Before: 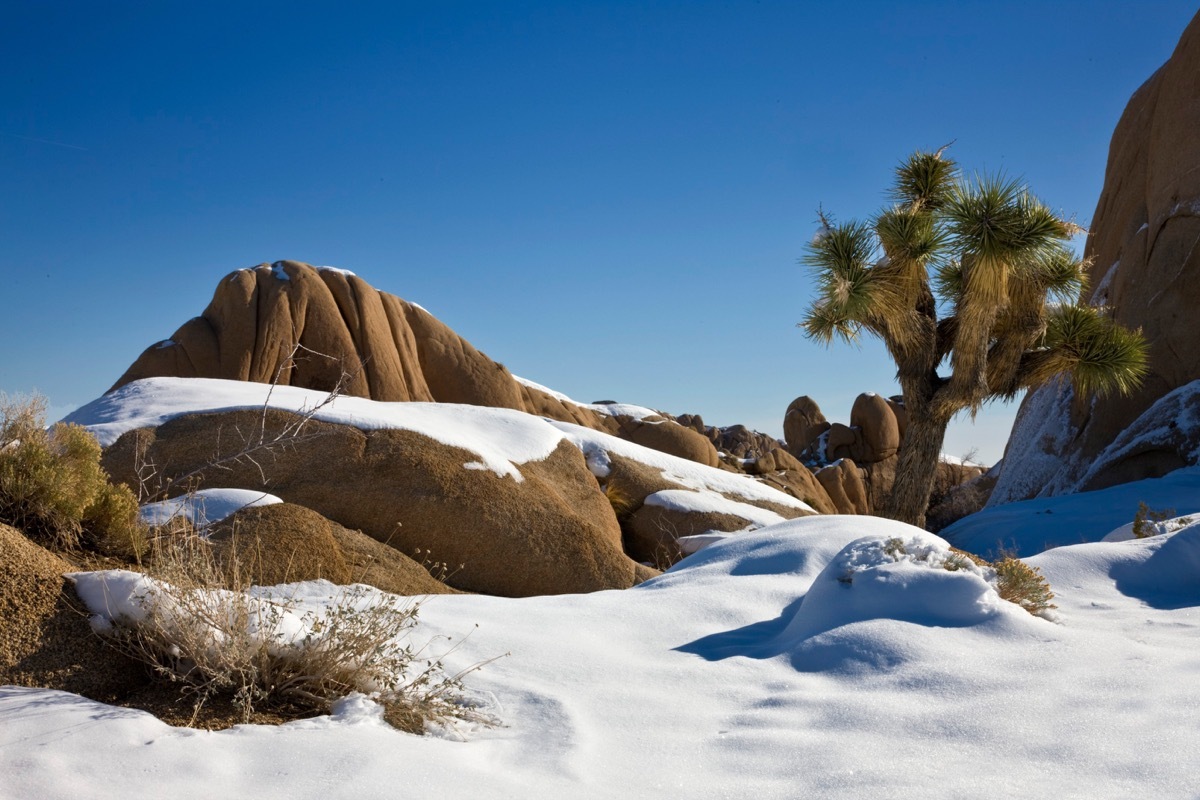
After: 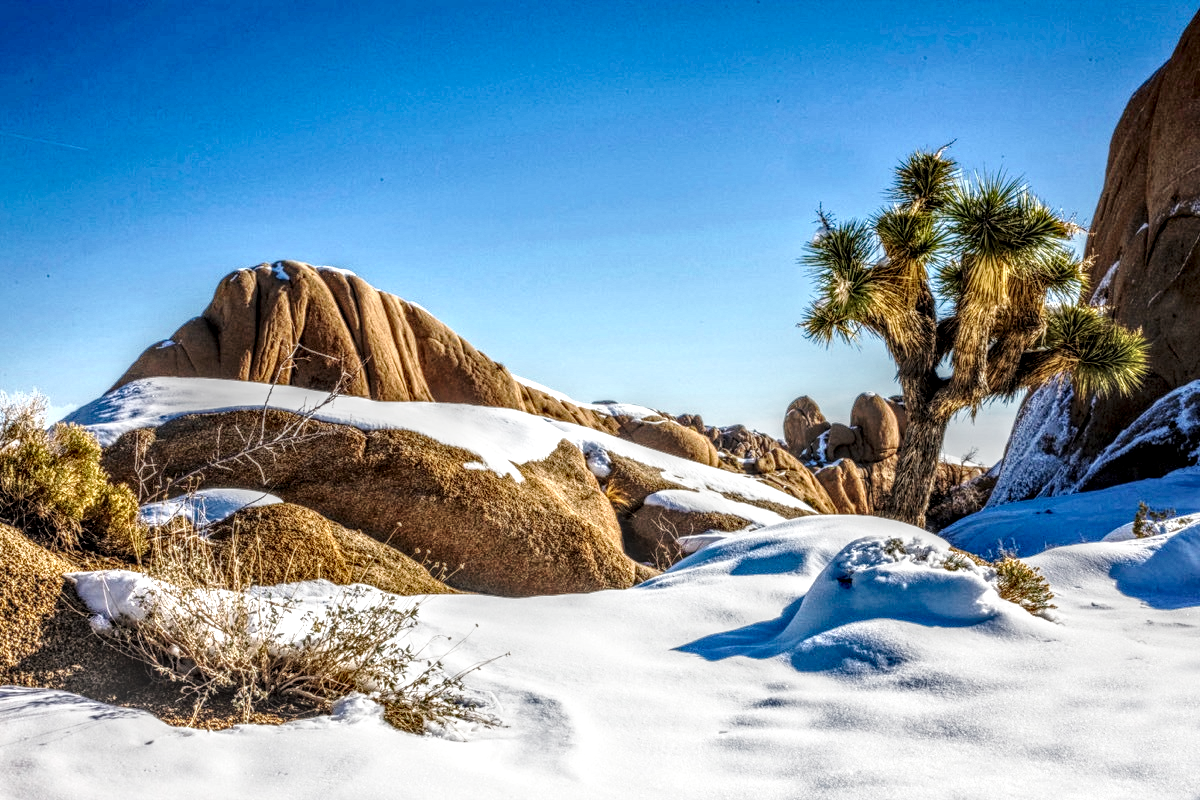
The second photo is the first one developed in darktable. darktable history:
local contrast: highlights 4%, shadows 2%, detail 300%, midtone range 0.295
base curve: curves: ch0 [(0, 0) (0.028, 0.03) (0.121, 0.232) (0.46, 0.748) (0.859, 0.968) (1, 1)], preserve colors none
